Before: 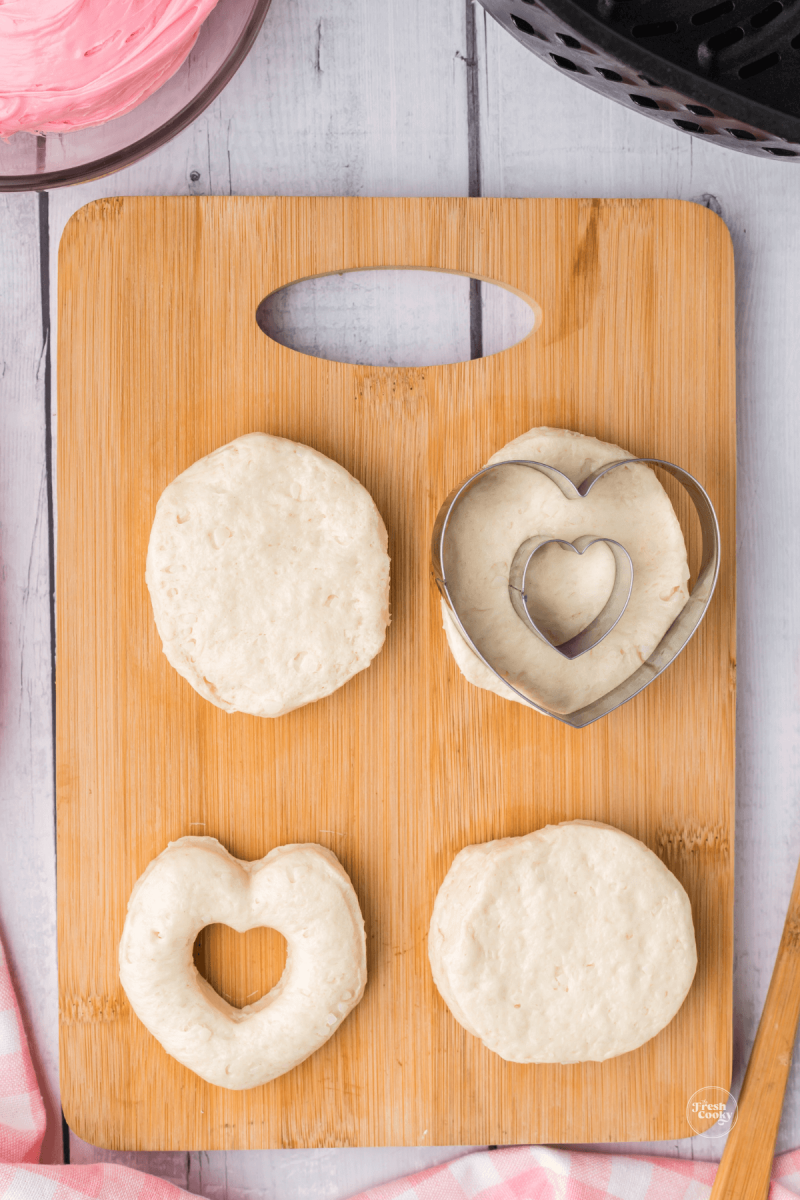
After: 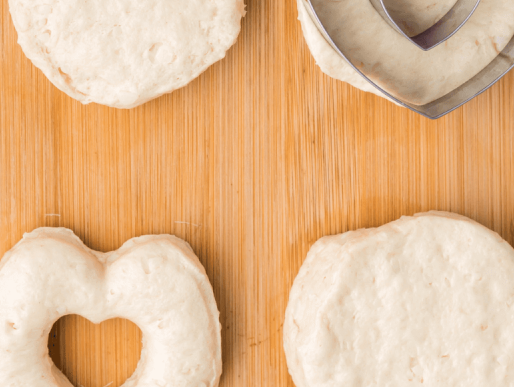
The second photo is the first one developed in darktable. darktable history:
crop: left 18.151%, top 50.772%, right 17.586%, bottom 16.901%
